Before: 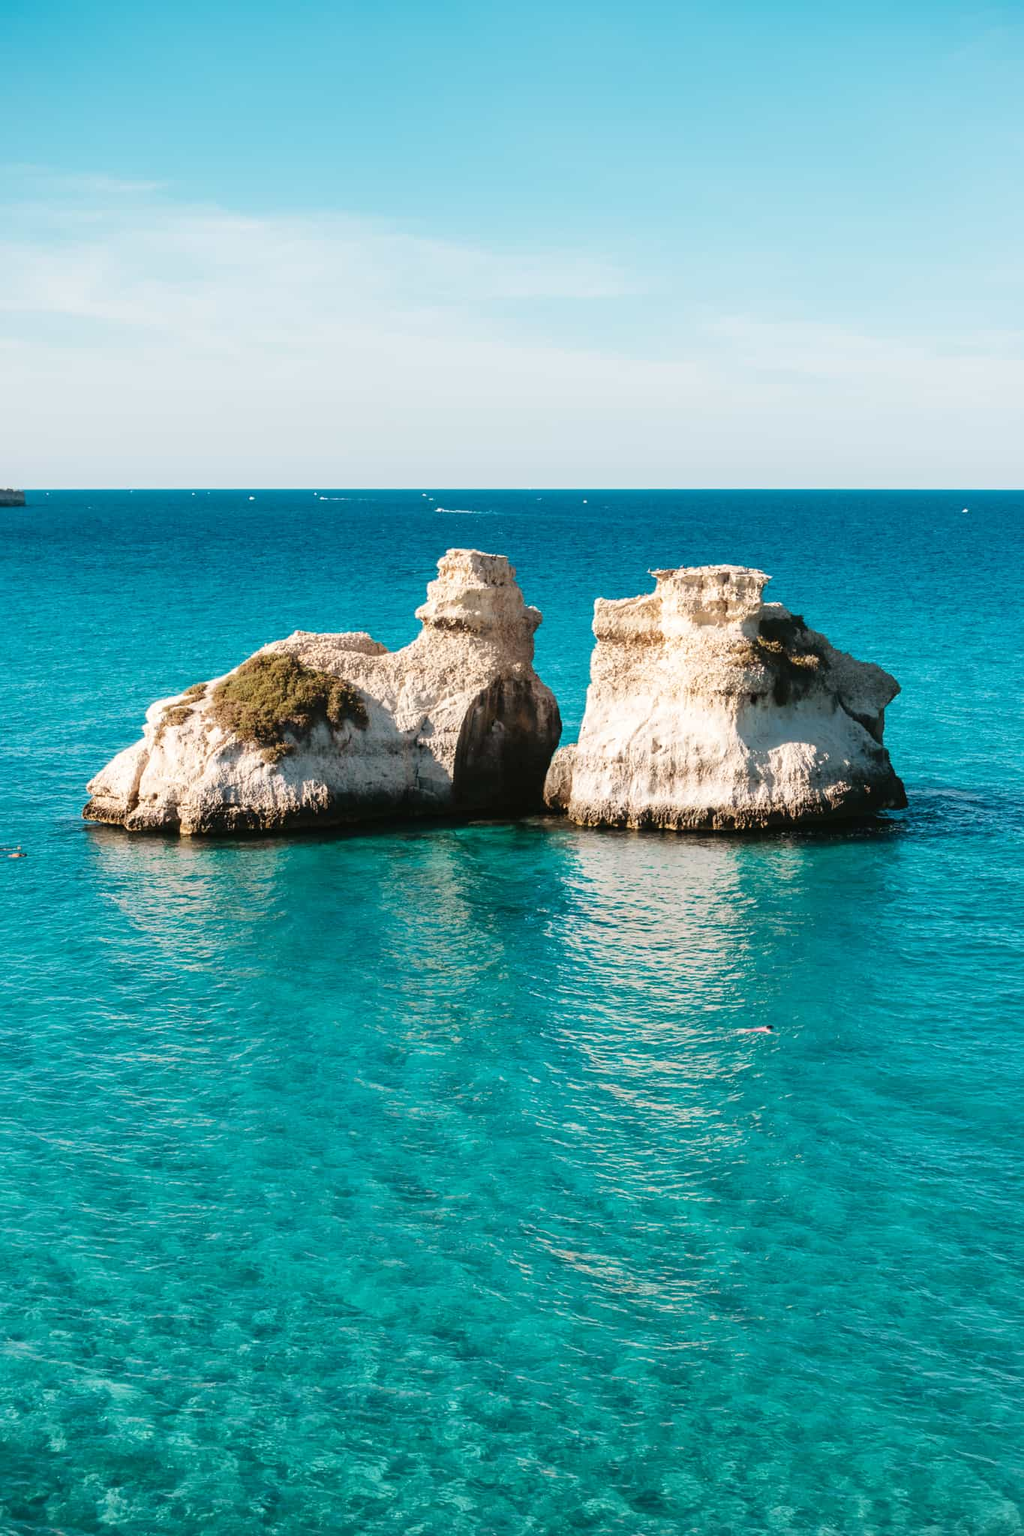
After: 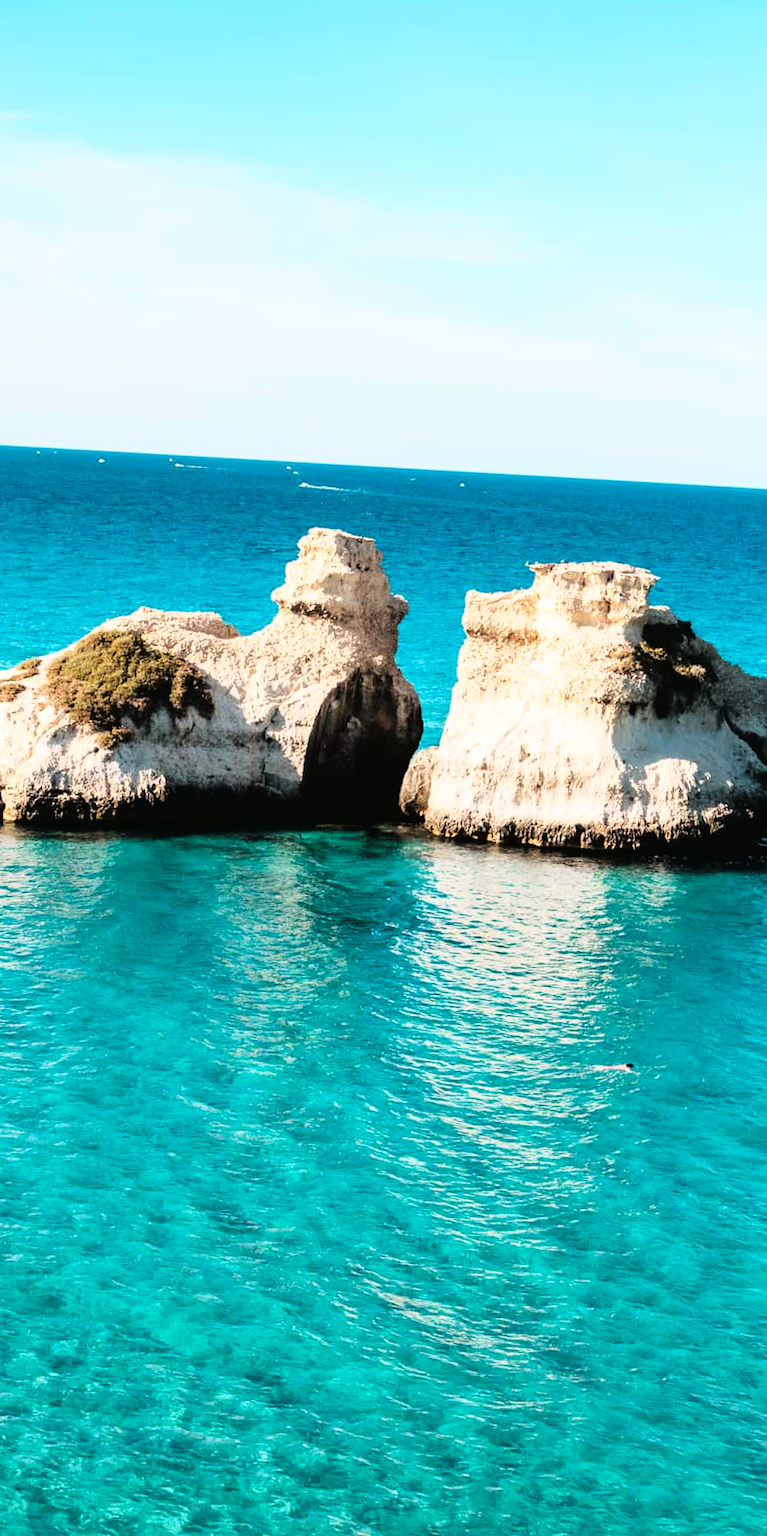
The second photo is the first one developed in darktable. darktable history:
crop and rotate: angle -3.27°, left 14.277%, top 0.028%, right 10.766%, bottom 0.028%
tone curve: curves: ch0 [(0, 0.016) (0.11, 0.039) (0.259, 0.235) (0.383, 0.437) (0.499, 0.597) (0.733, 0.867) (0.843, 0.948) (1, 1)], color space Lab, linked channels, preserve colors none
